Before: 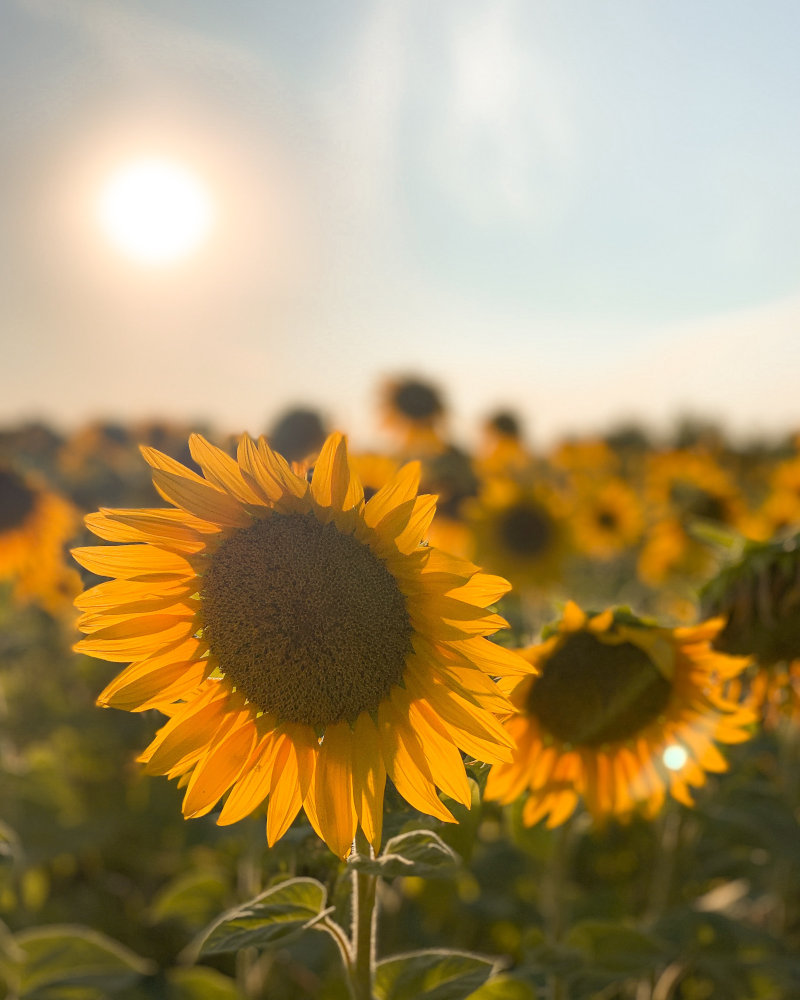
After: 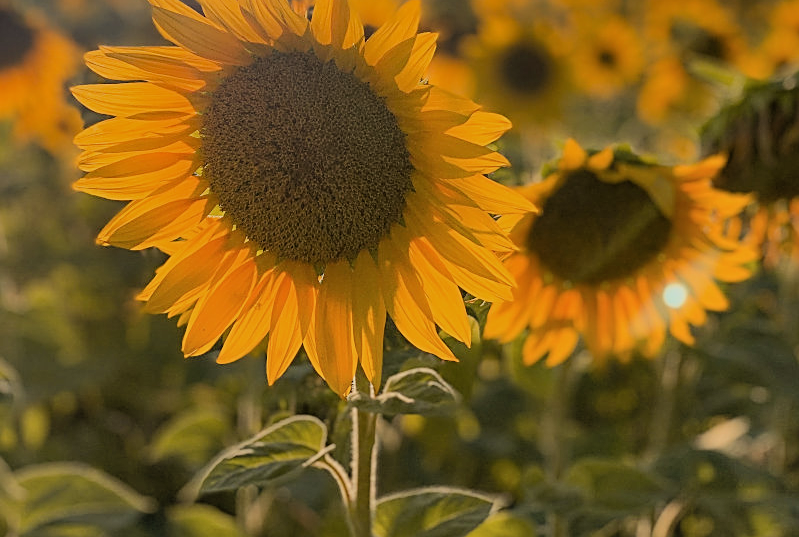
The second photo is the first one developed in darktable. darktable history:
crop and rotate: top 46.237%
shadows and highlights: shadows 60, highlights -60.23, soften with gaussian
tone equalizer: on, module defaults
sharpen: on, module defaults
filmic rgb: black relative exposure -7.65 EV, white relative exposure 4.56 EV, hardness 3.61, color science v6 (2022)
